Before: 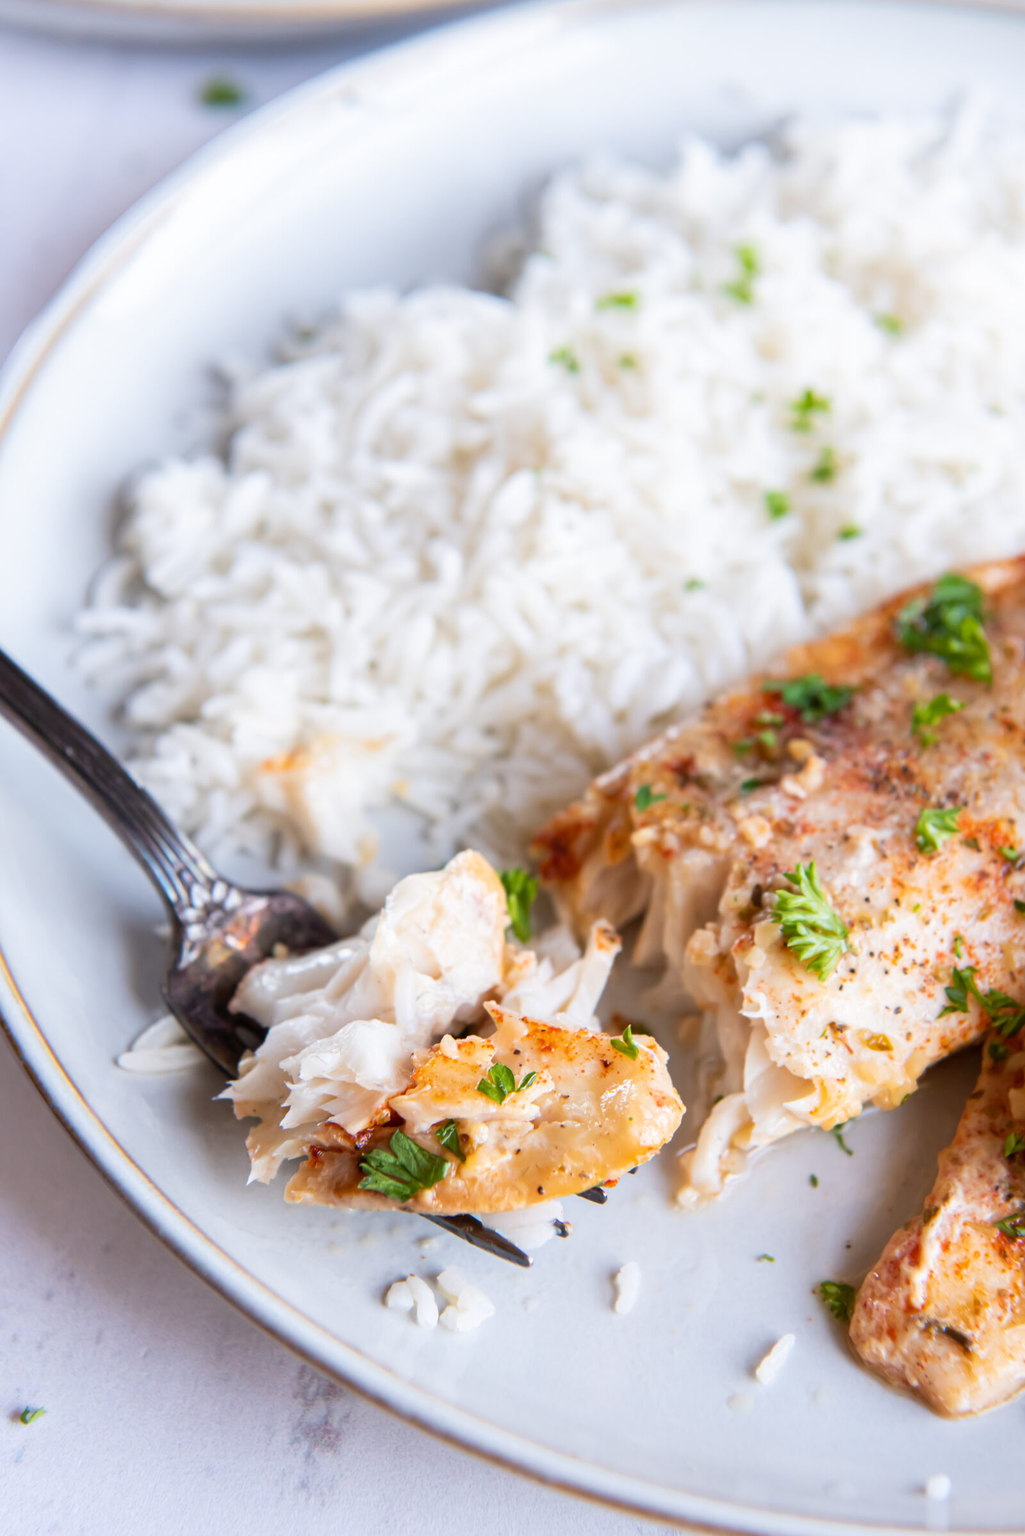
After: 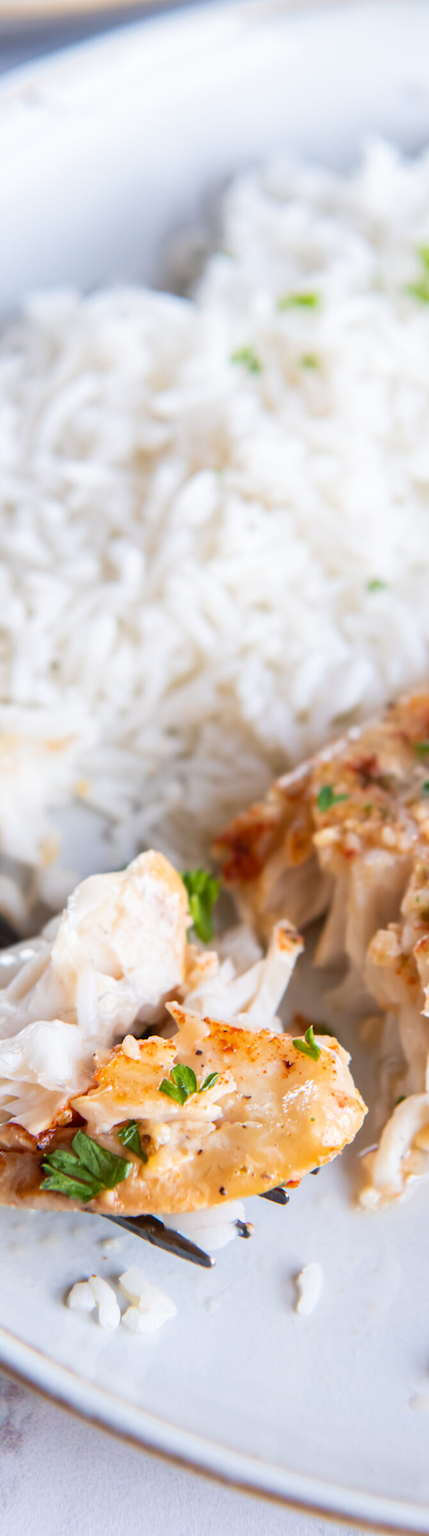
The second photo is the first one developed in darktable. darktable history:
crop: left 31.107%, right 26.976%
